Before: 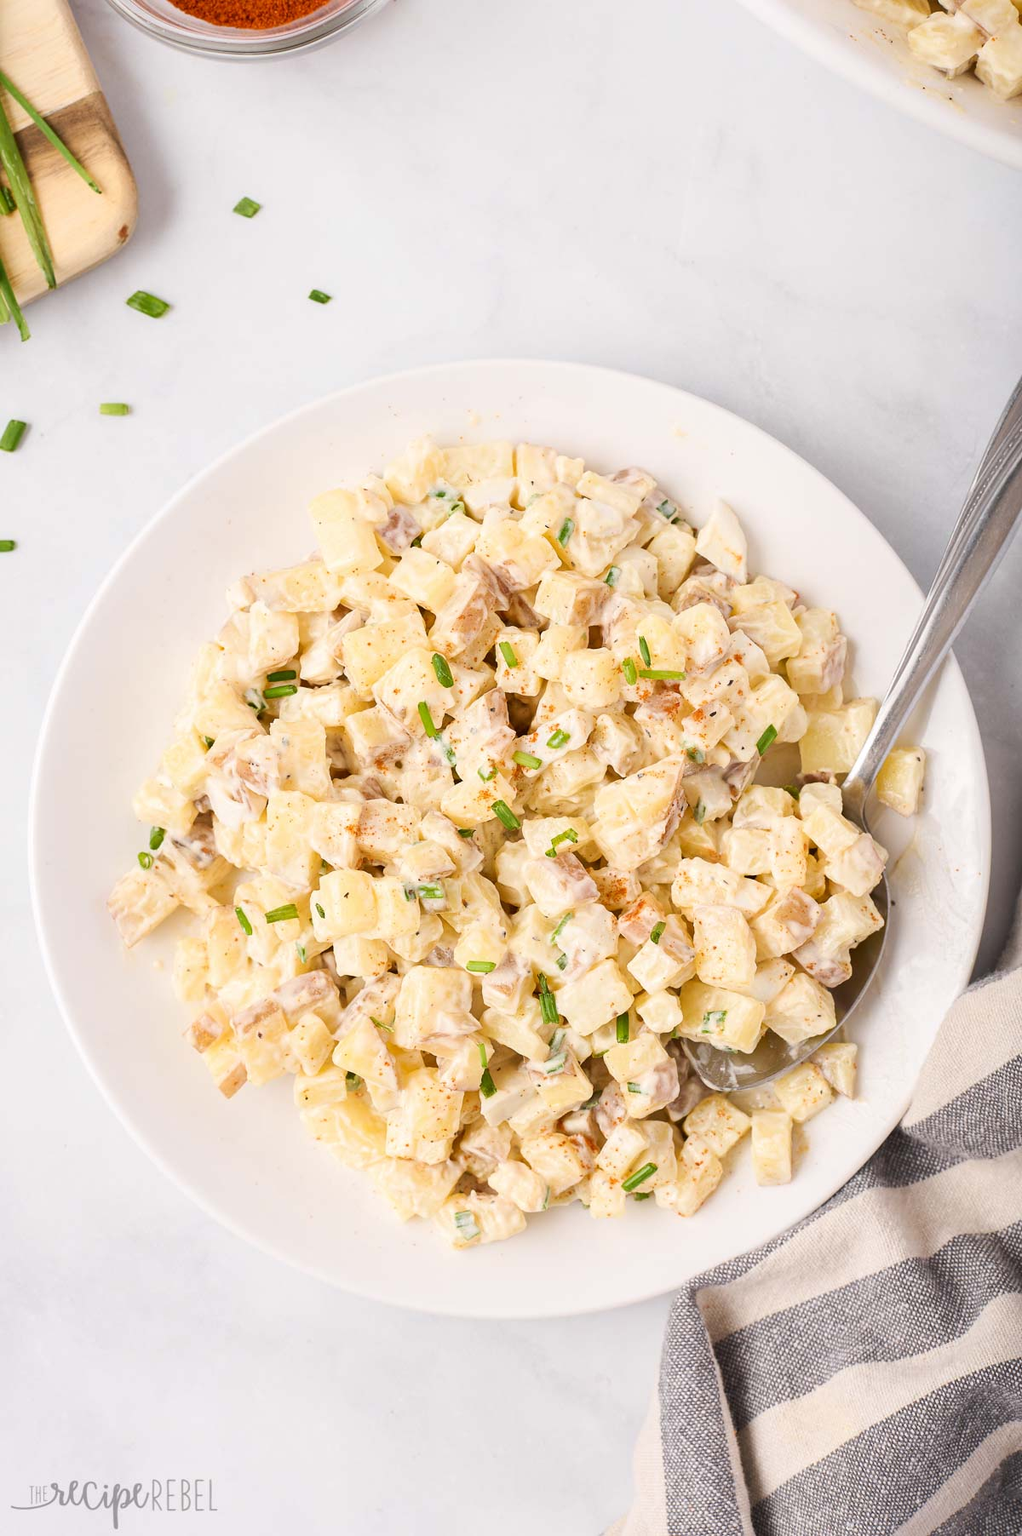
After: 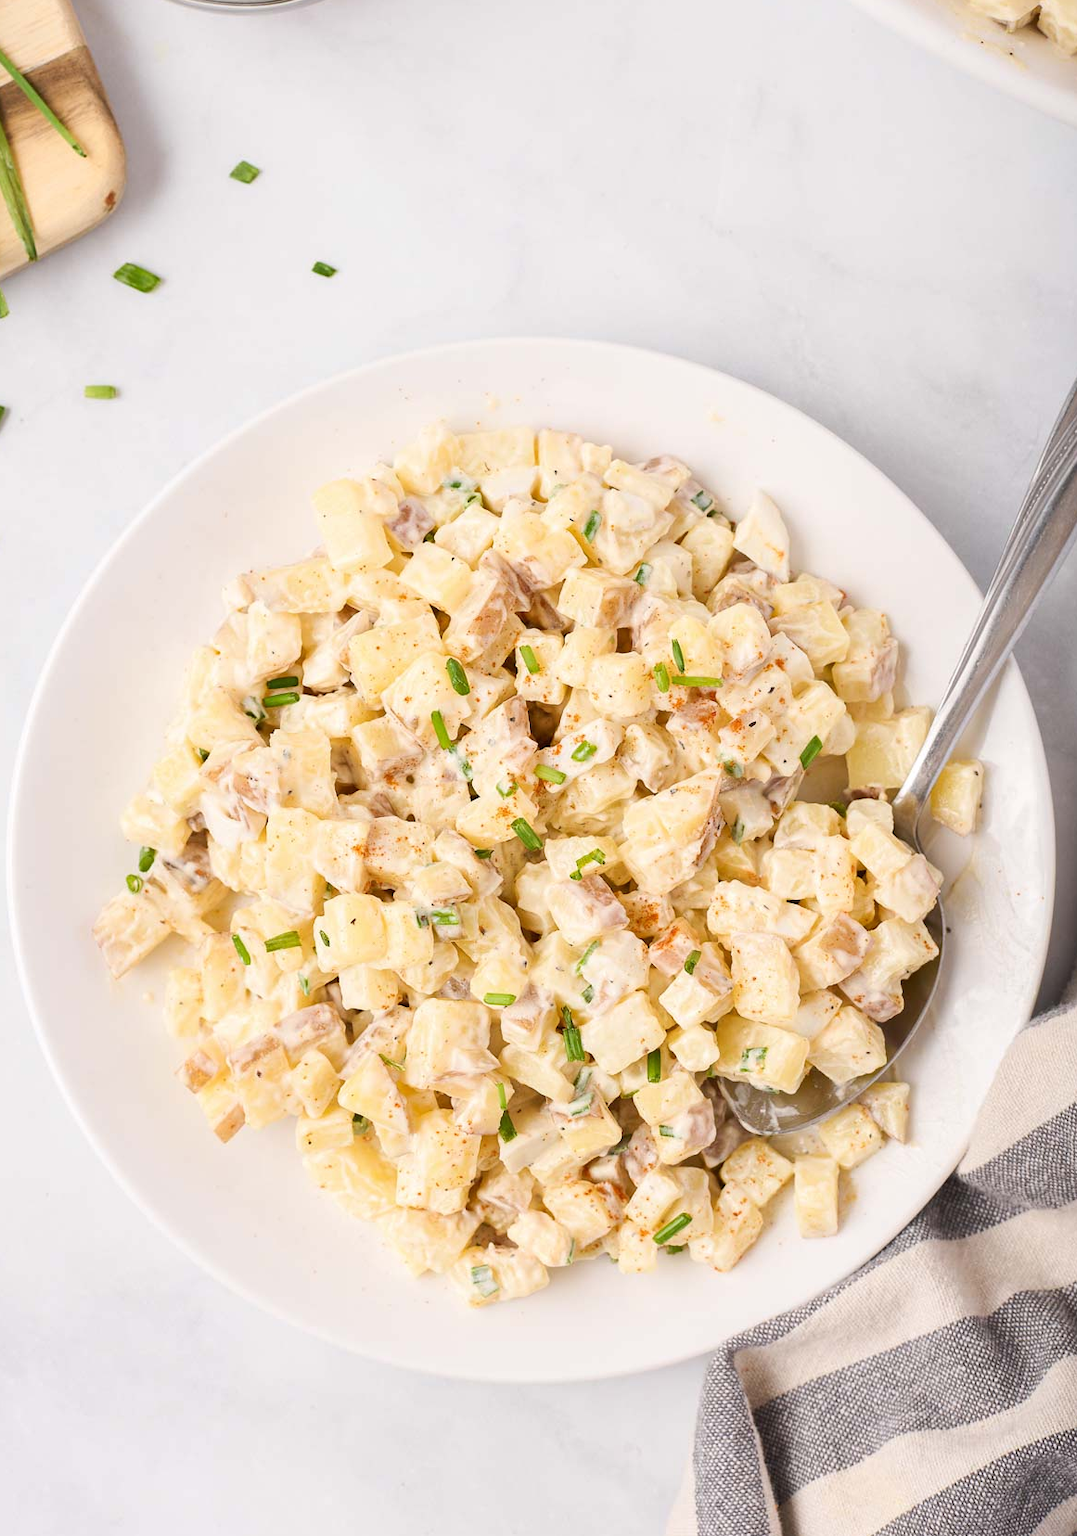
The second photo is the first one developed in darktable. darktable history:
crop: left 2.187%, top 3.226%, right 0.933%, bottom 4.975%
